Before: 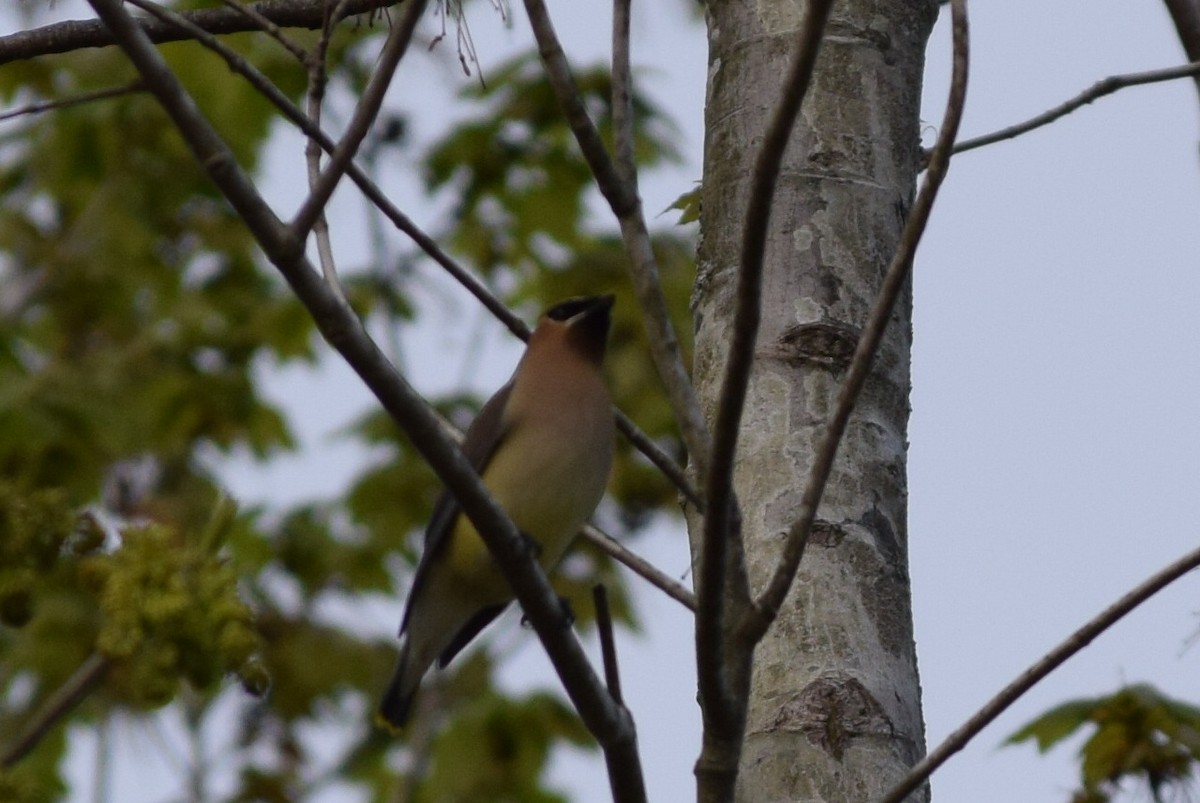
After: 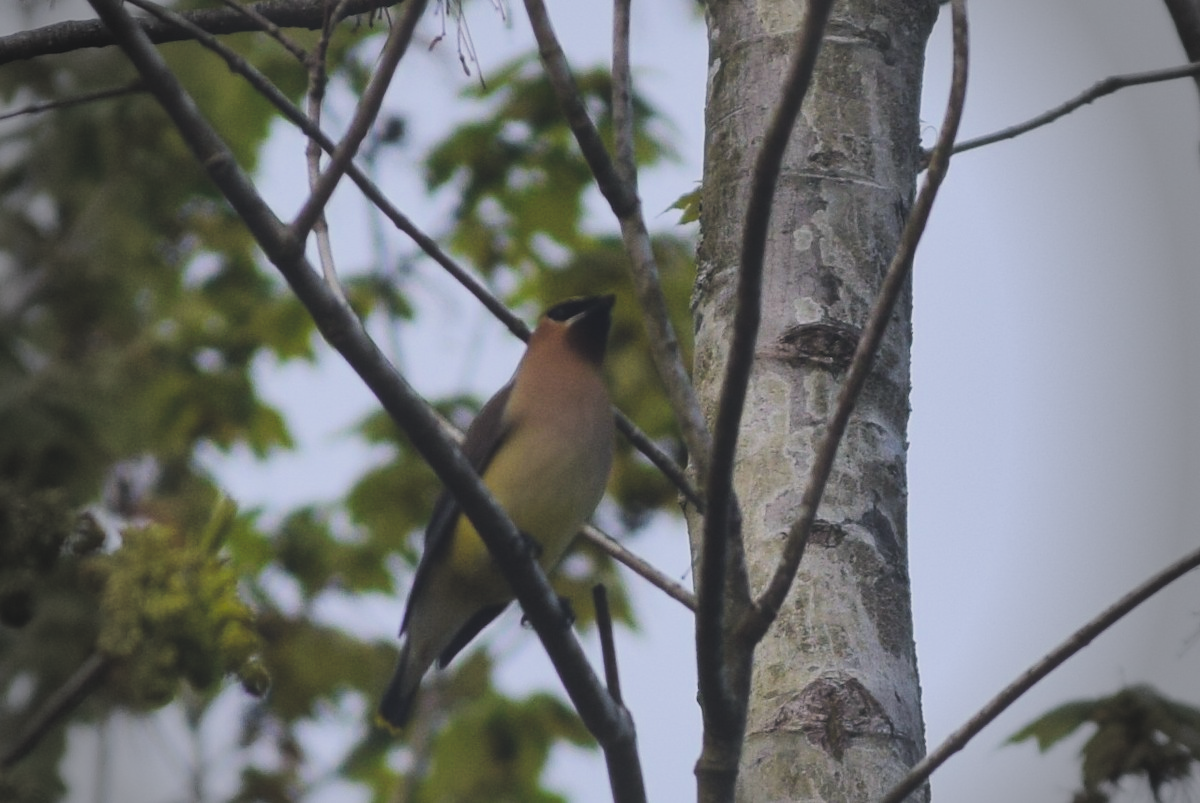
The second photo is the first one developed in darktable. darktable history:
vignetting: fall-off start 69.29%, fall-off radius 29.87%, saturation -0.659, width/height ratio 0.985, shape 0.849
exposure: black level correction -0.022, exposure -0.035 EV, compensate highlight preservation false
filmic rgb: black relative exposure -7.65 EV, white relative exposure 4.56 EV, hardness 3.61, contrast 0.998
color balance rgb: power › chroma 0.976%, power › hue 254.64°, linear chroma grading › global chroma 25.037%, perceptual saturation grading › global saturation 3.309%, perceptual brilliance grading › global brilliance -5.507%, perceptual brilliance grading › highlights 23.781%, perceptual brilliance grading › mid-tones 7.384%, perceptual brilliance grading › shadows -5.023%
shadows and highlights: highlights color adjustment 41.95%
tone equalizer: -8 EV -0.455 EV, -7 EV -0.415 EV, -6 EV -0.342 EV, -5 EV -0.242 EV, -3 EV 0.228 EV, -2 EV 0.35 EV, -1 EV 0.415 EV, +0 EV 0.433 EV
